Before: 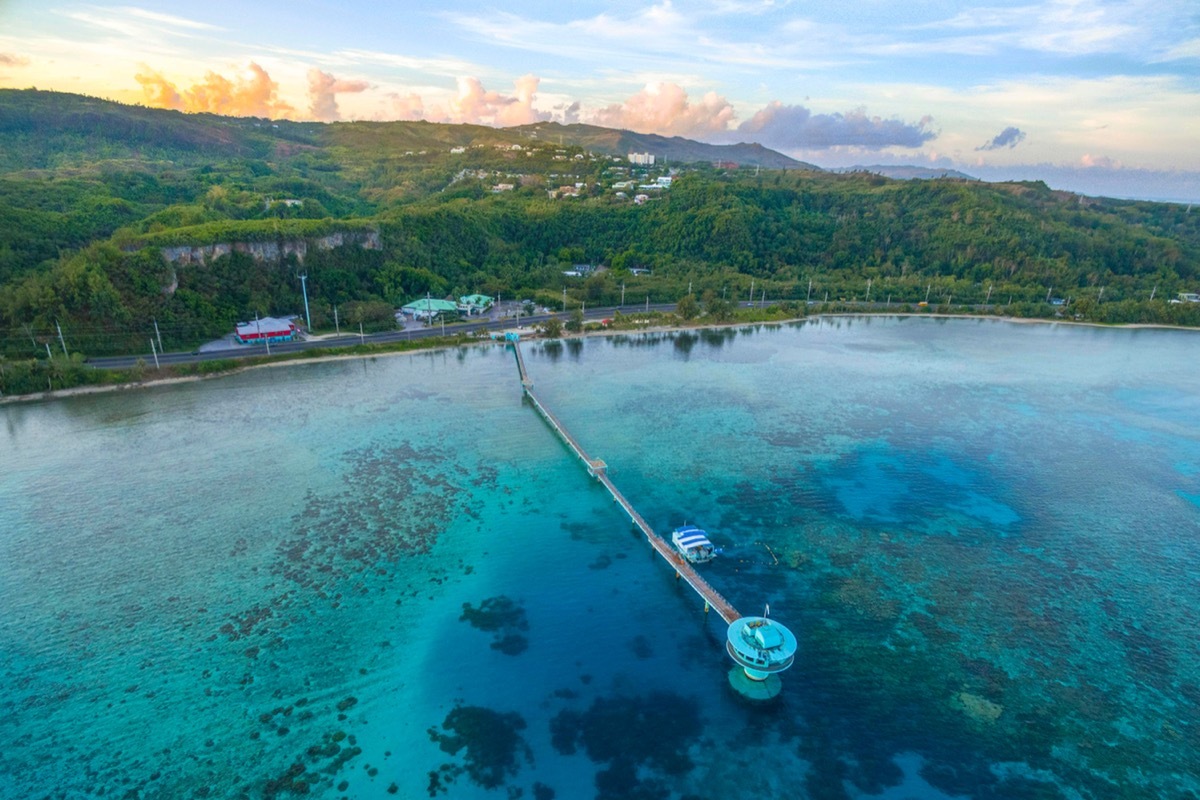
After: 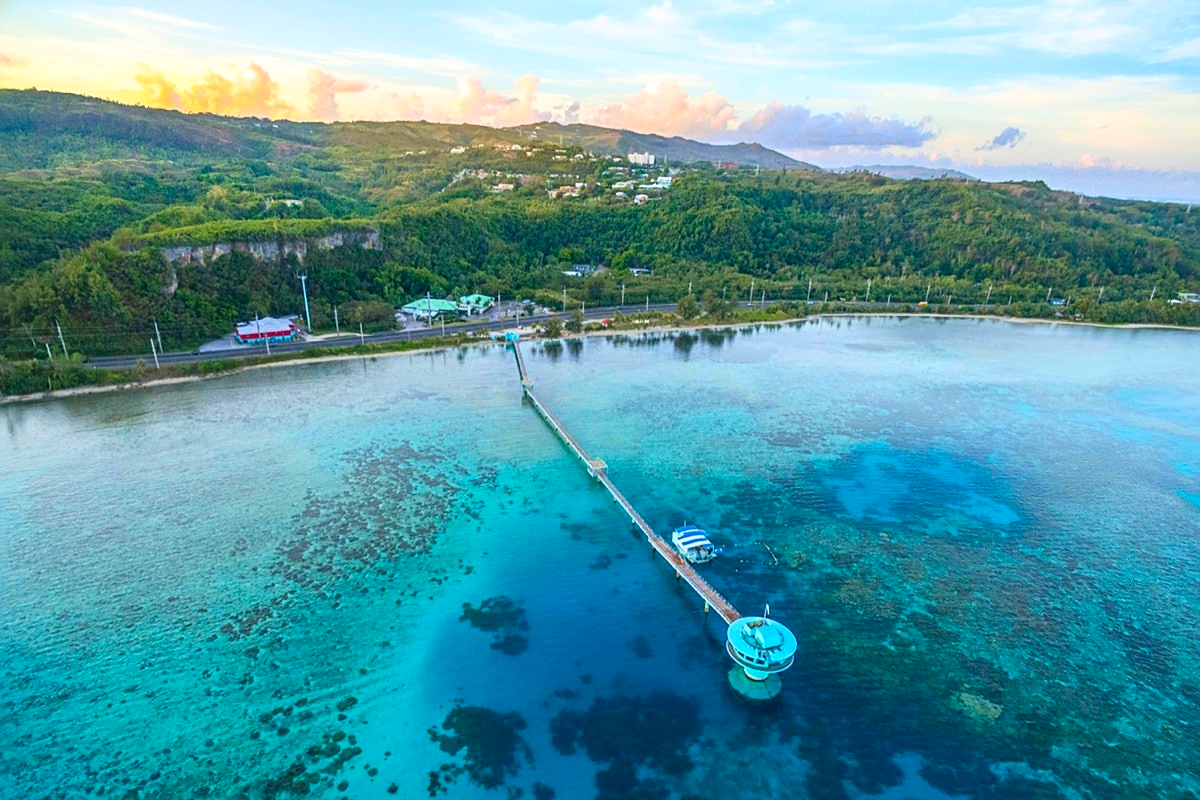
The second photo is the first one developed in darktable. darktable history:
sharpen: on, module defaults
contrast brightness saturation: contrast 0.202, brightness 0.156, saturation 0.223
